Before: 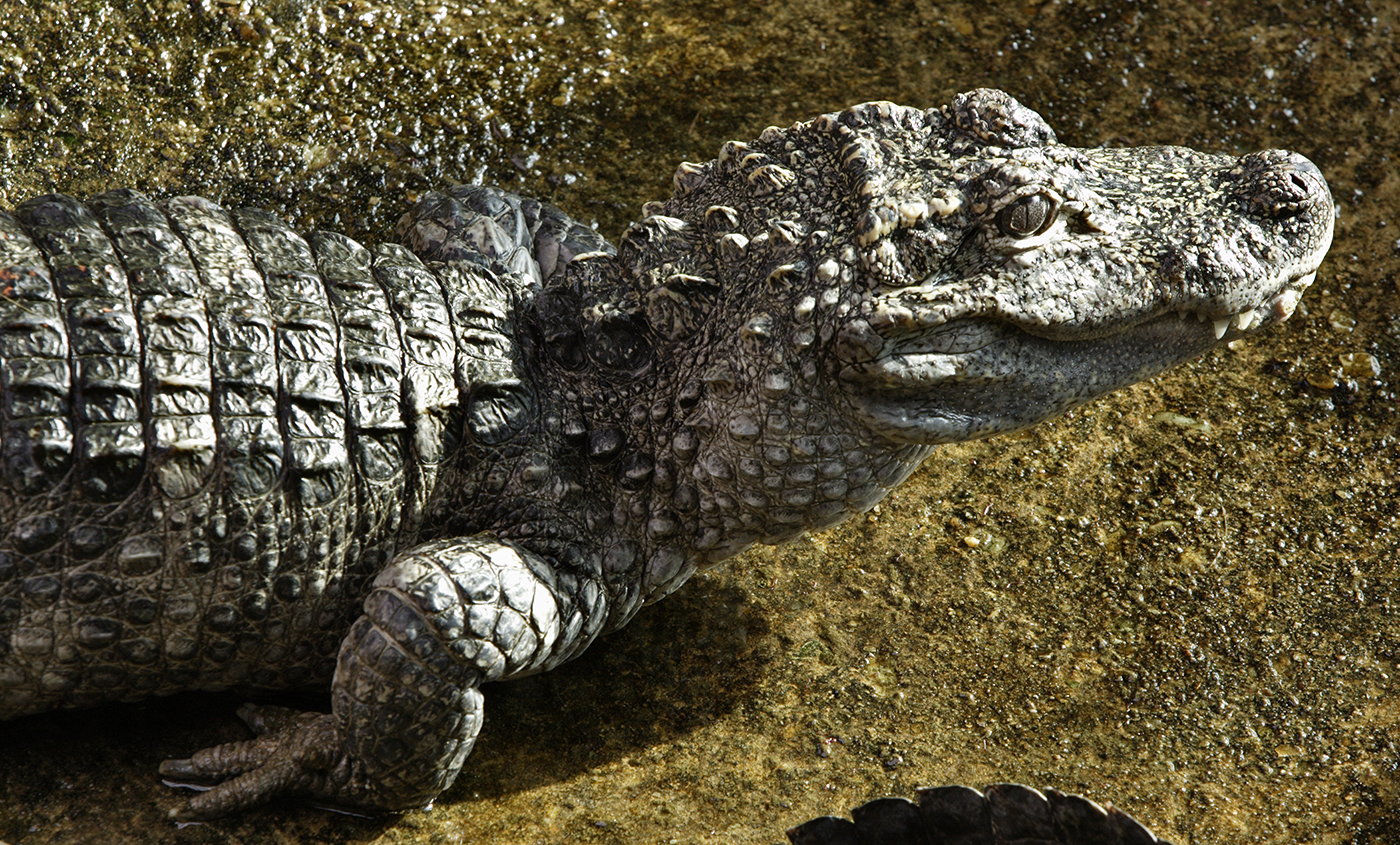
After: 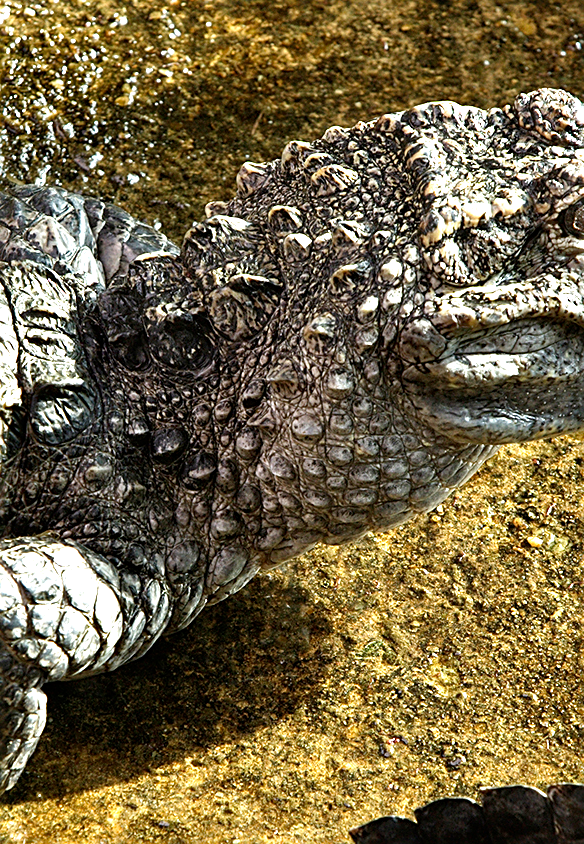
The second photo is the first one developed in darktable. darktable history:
sharpen: on, module defaults
exposure: exposure 1 EV, compensate highlight preservation false
crop: left 31.248%, right 27.02%
